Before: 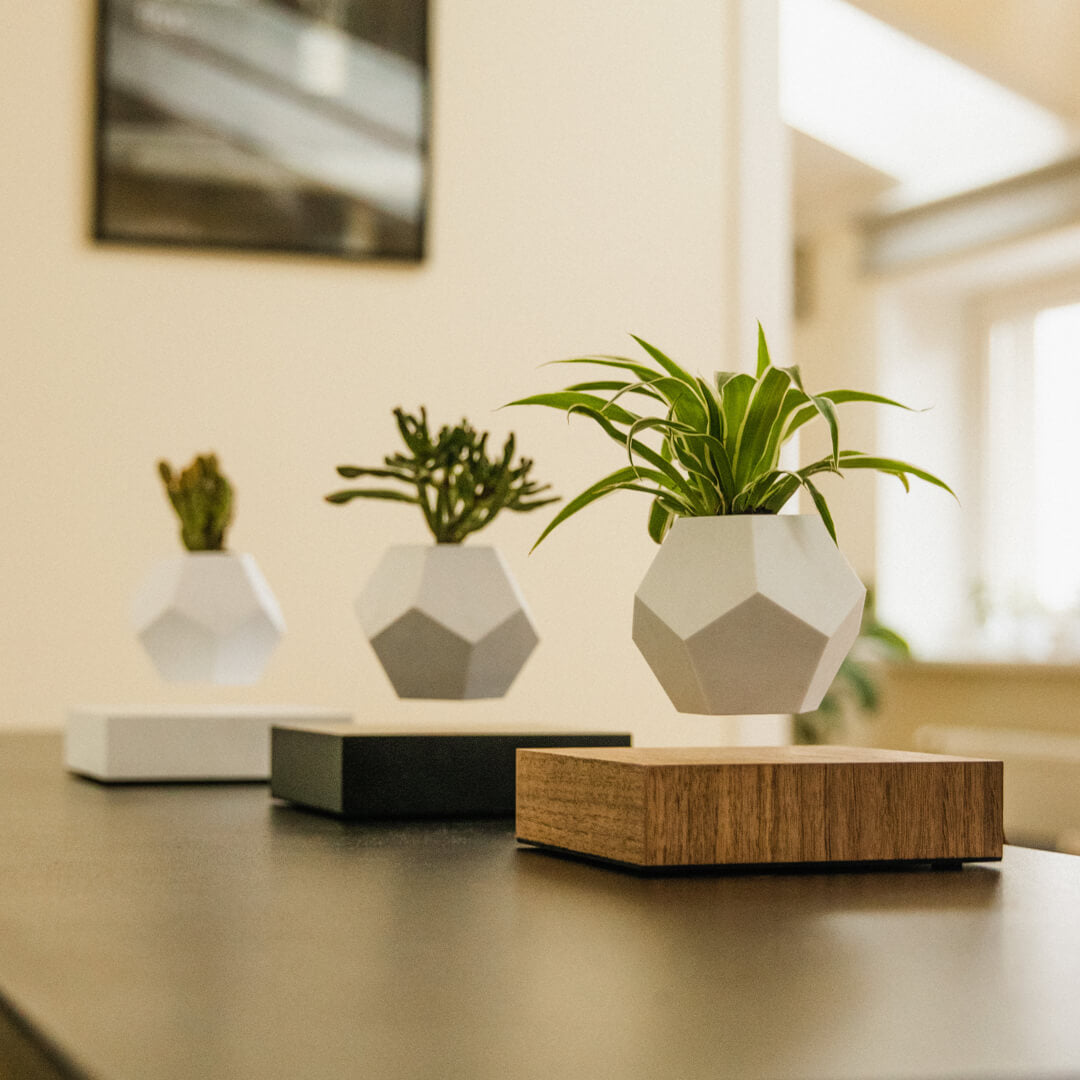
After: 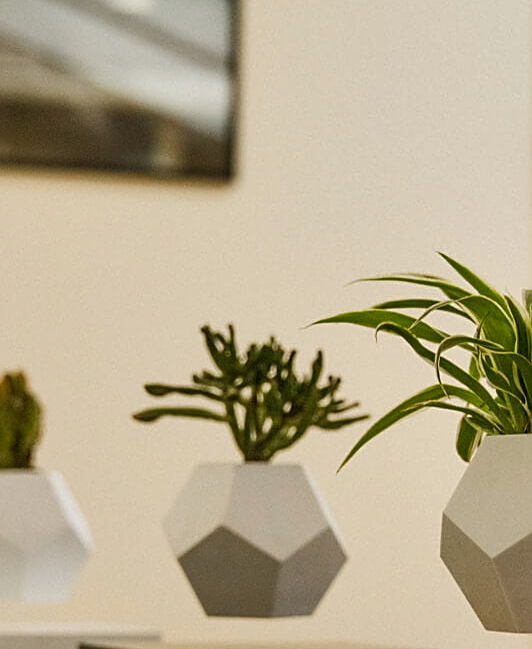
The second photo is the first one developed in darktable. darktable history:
crop: left 17.835%, top 7.675%, right 32.881%, bottom 32.213%
shadows and highlights: highlights color adjustment 0%, low approximation 0.01, soften with gaussian
sharpen: on, module defaults
